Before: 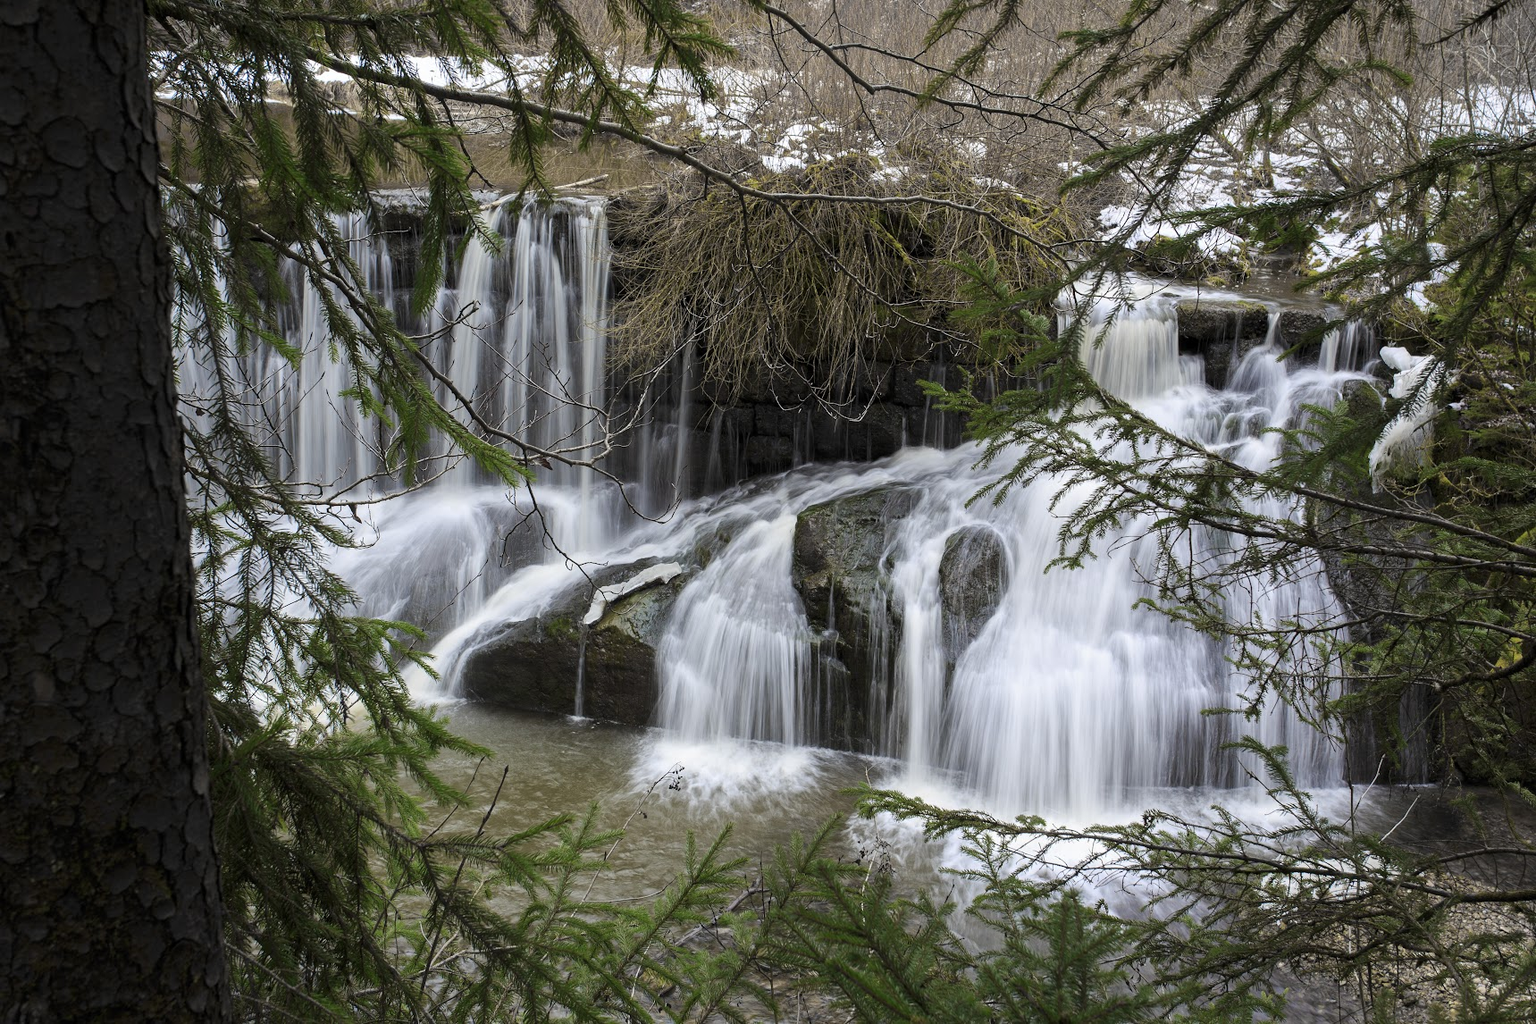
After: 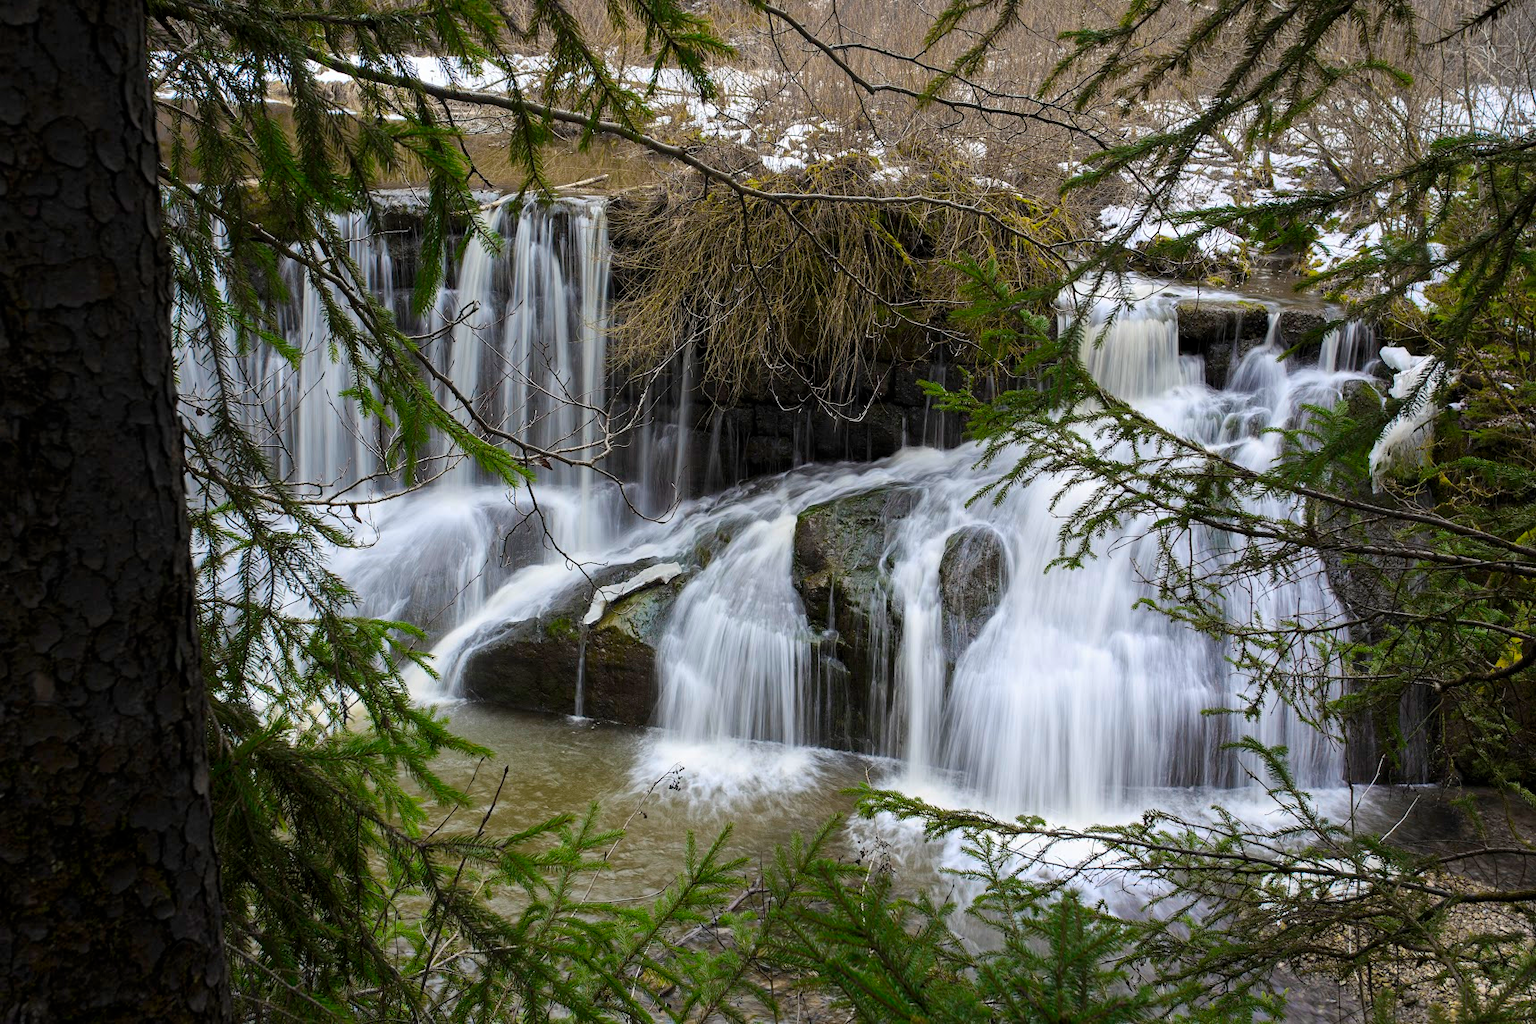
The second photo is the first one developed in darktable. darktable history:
color balance rgb: perceptual saturation grading › global saturation 36.399%, global vibrance 9.292%
